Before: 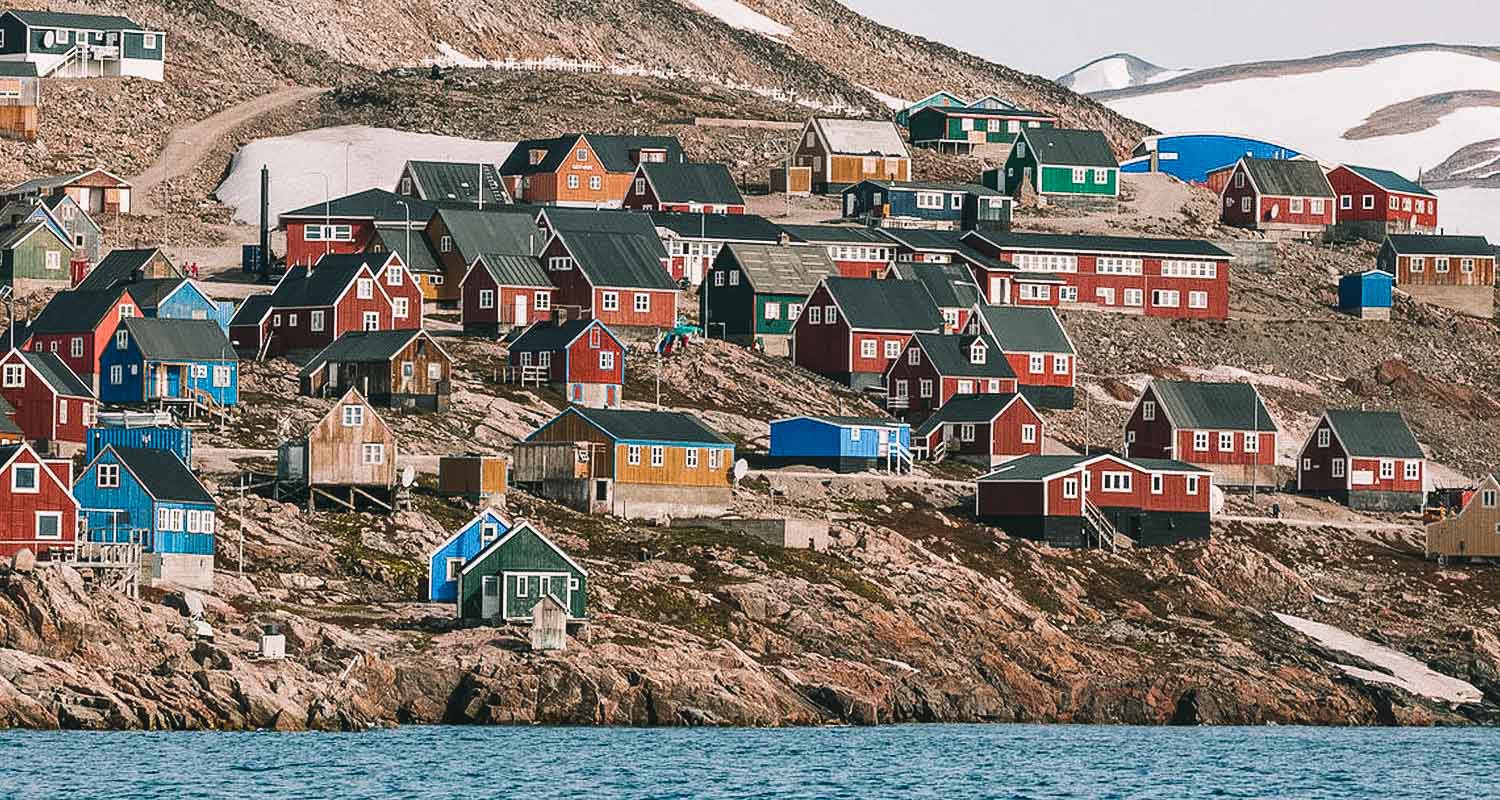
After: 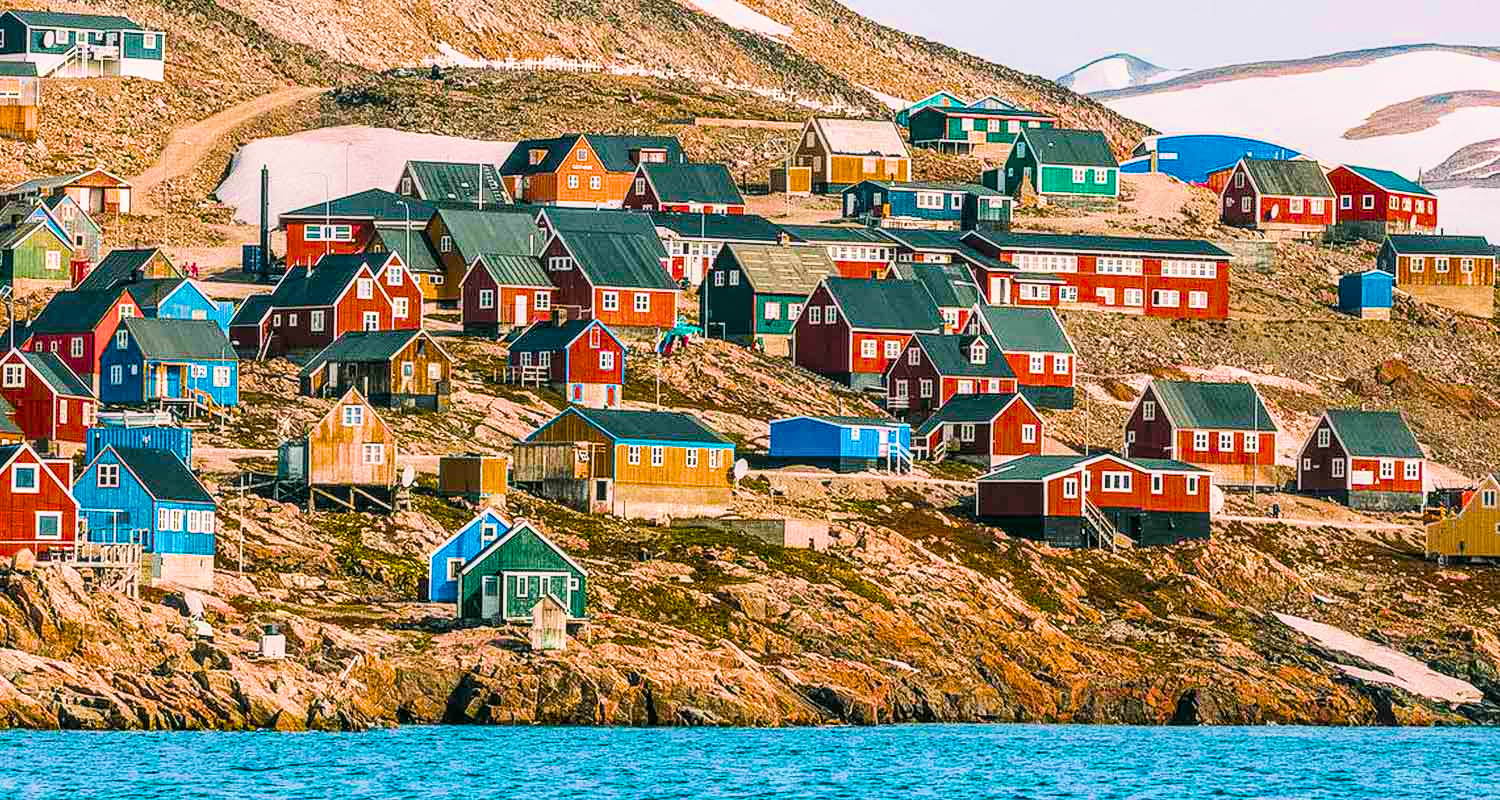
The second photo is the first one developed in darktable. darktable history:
filmic rgb: black relative exposure -7.65 EV, white relative exposure 4.56 EV, hardness 3.61, color science v6 (2022)
local contrast: on, module defaults
tone equalizer: on, module defaults
color balance rgb: linear chroma grading › global chroma 25%, perceptual saturation grading › global saturation 40%, perceptual brilliance grading › global brilliance 30%, global vibrance 40%
